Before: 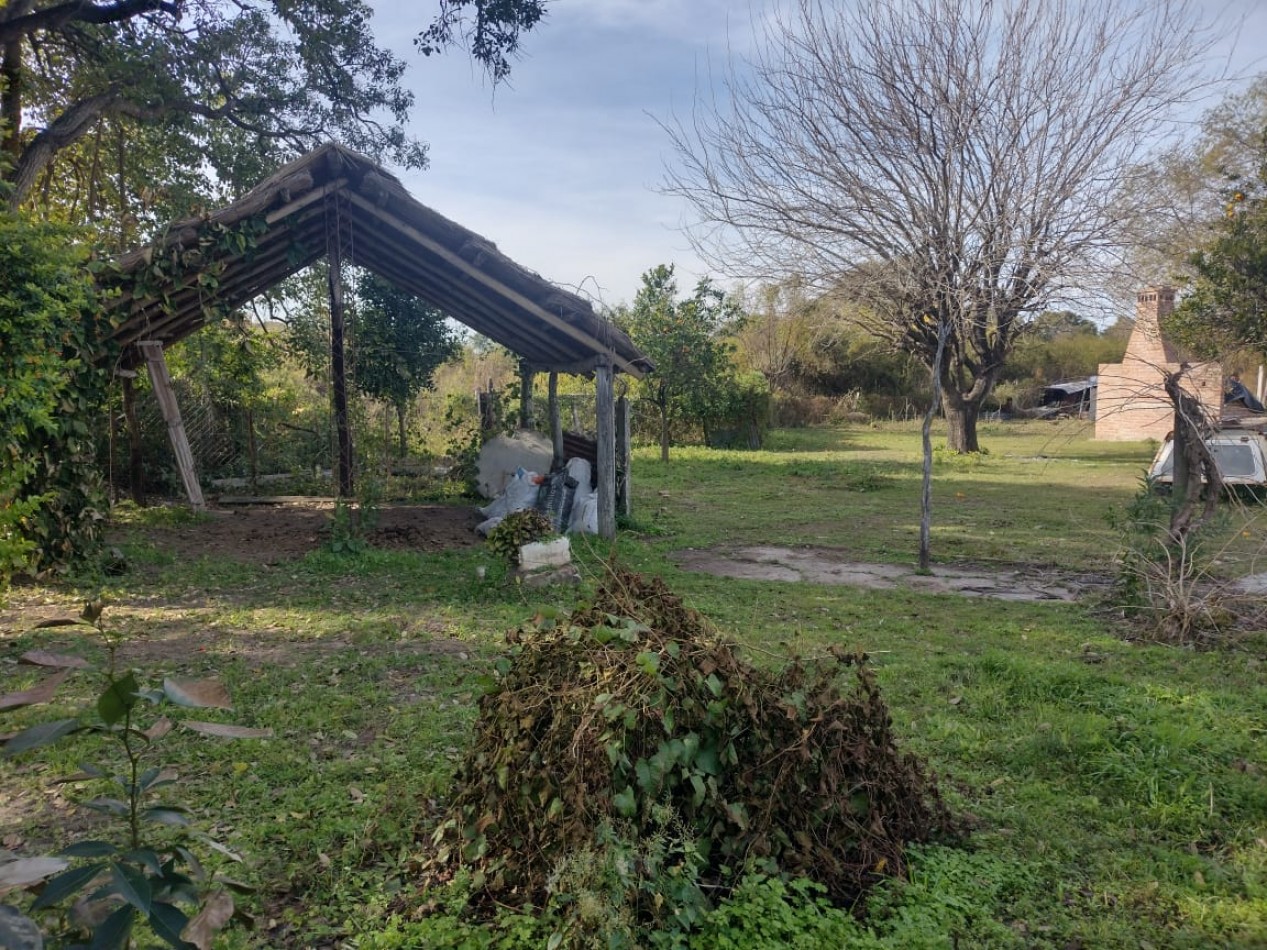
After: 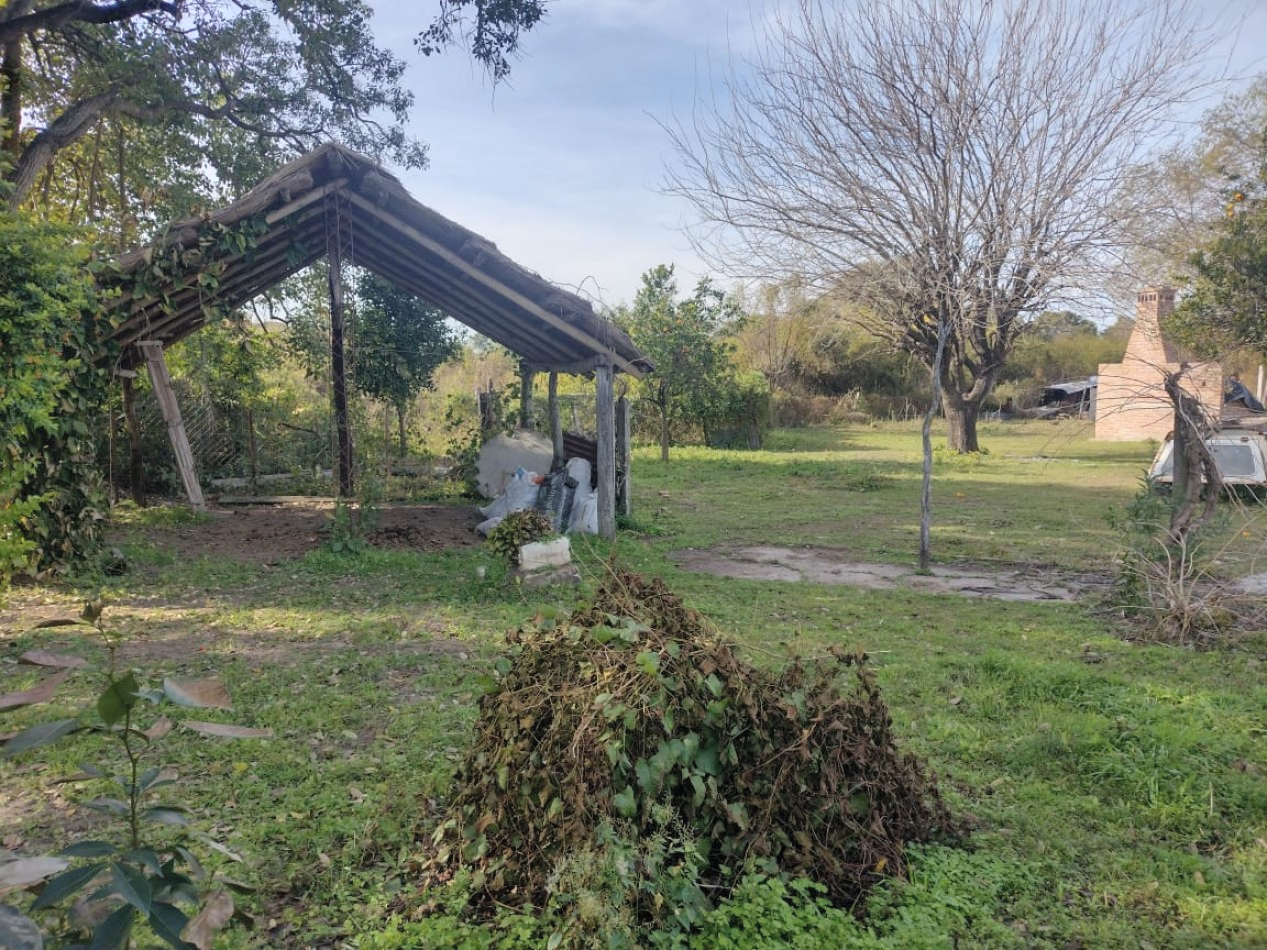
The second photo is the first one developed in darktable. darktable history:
levels: levels [0, 0.498, 1]
contrast brightness saturation: brightness 0.13
